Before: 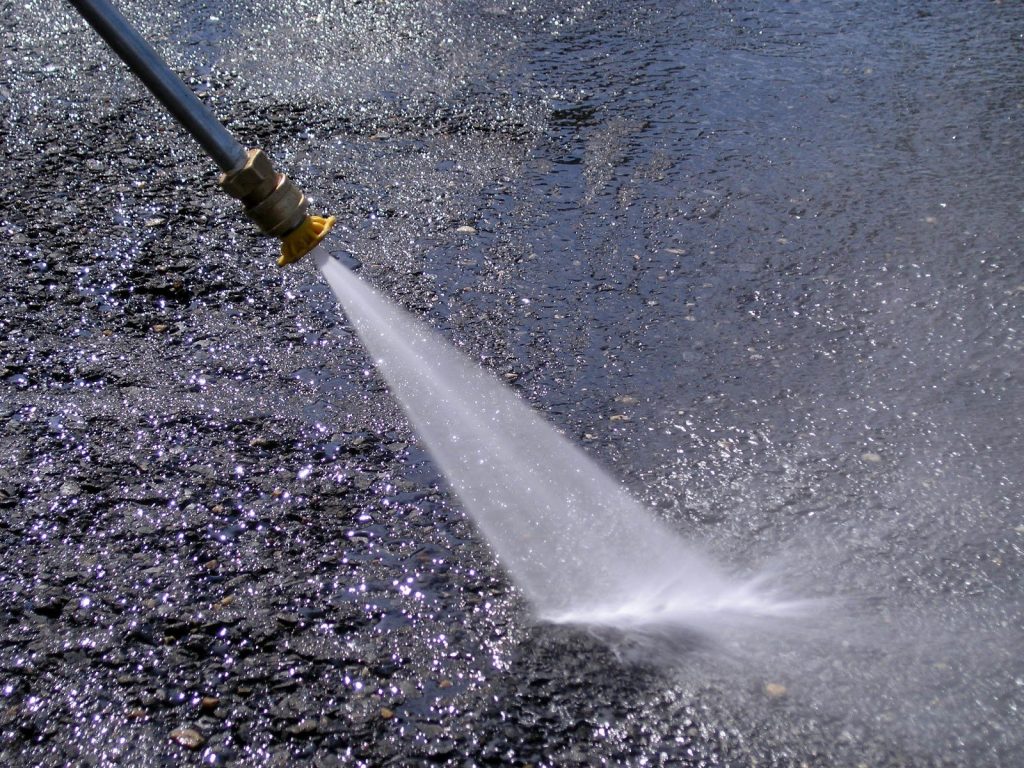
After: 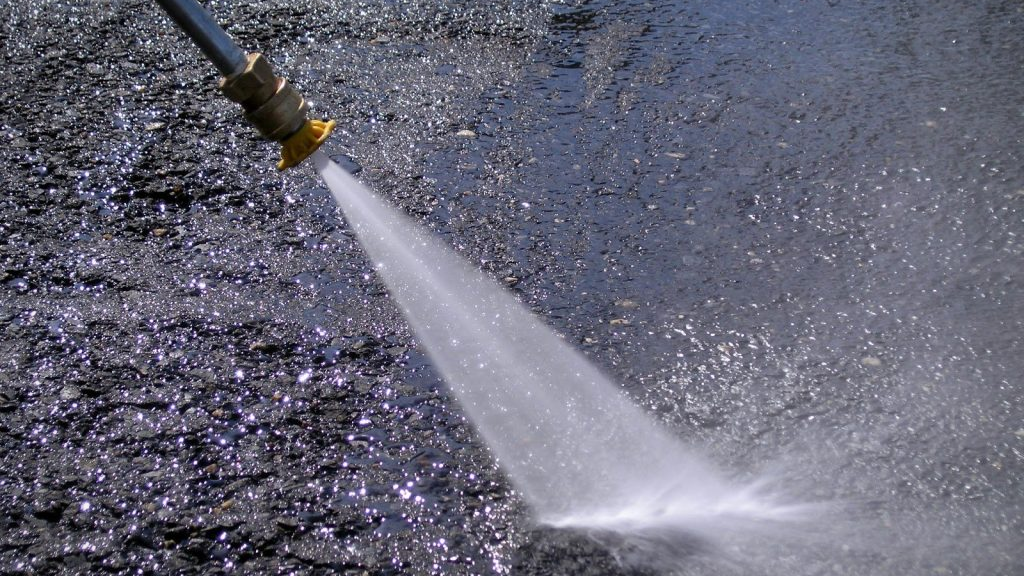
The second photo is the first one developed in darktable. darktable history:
vignetting: fall-off radius 81.94%
crop and rotate: top 12.5%, bottom 12.5%
